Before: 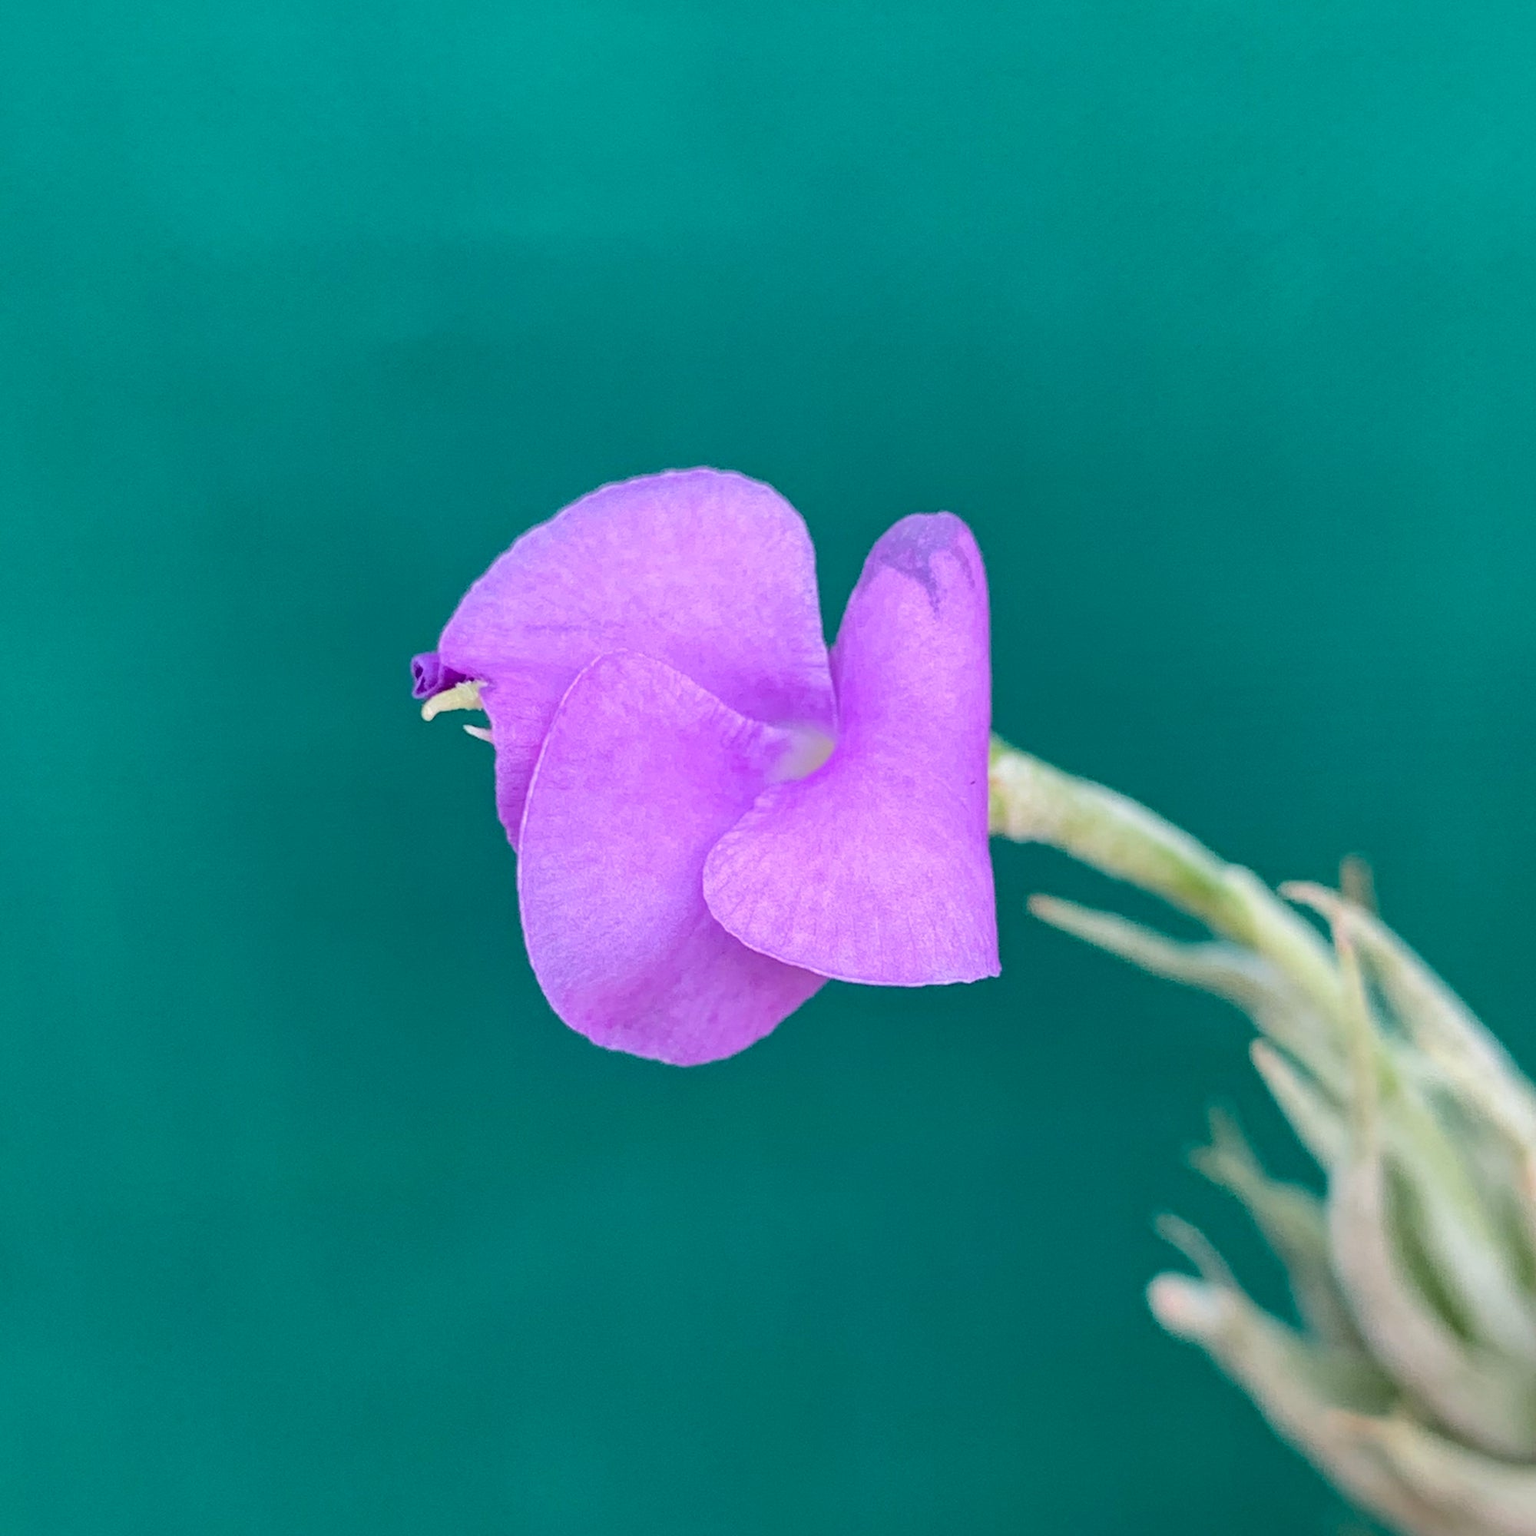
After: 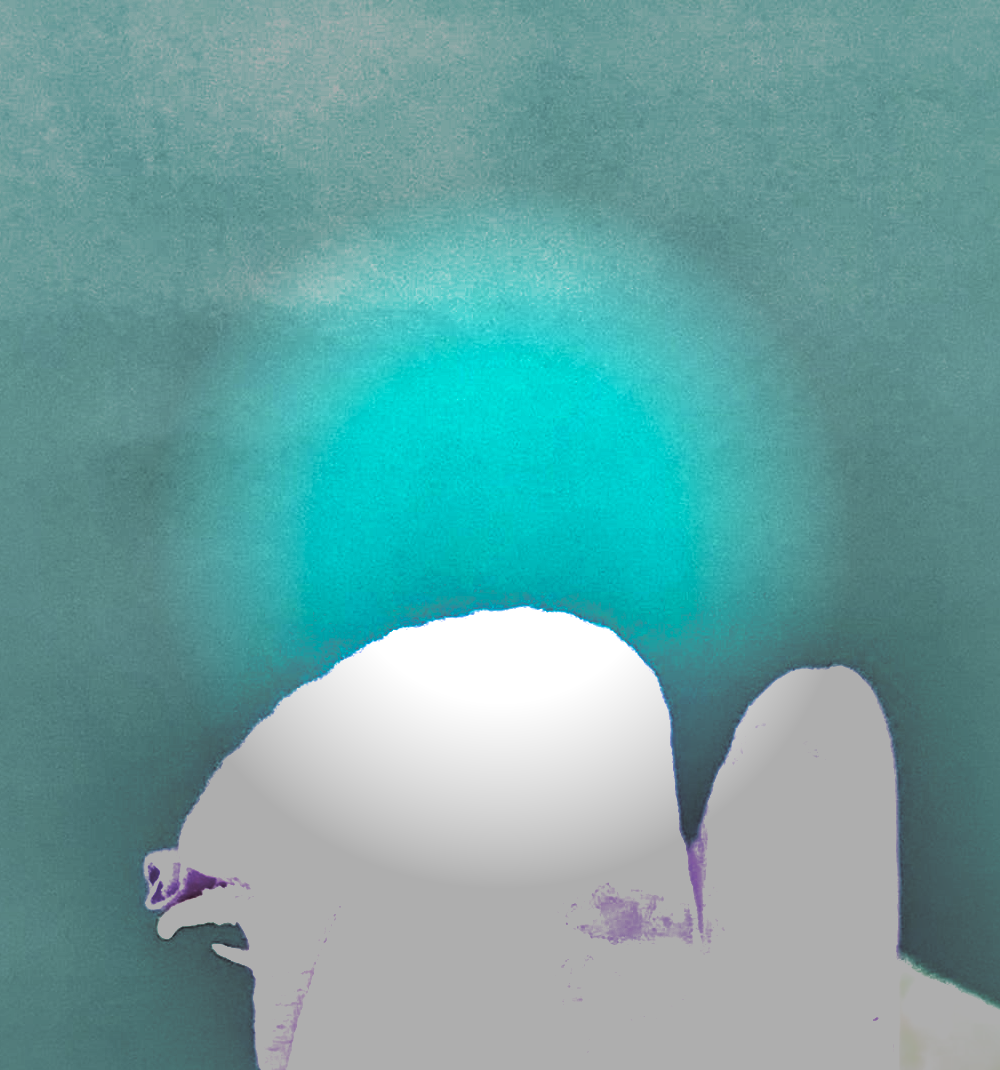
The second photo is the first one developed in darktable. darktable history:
shadows and highlights: radius 125.46, shadows 30.51, highlights -30.51, low approximation 0.01, soften with gaussian
local contrast: mode bilateral grid, contrast 44, coarseness 69, detail 214%, midtone range 0.2
crop: left 19.556%, right 30.401%, bottom 46.458%
base curve: curves: ch0 [(0, 0) (0.235, 0.266) (0.503, 0.496) (0.786, 0.72) (1, 1)]
exposure: black level correction 0.001, exposure 1.822 EV, compensate exposure bias true, compensate highlight preservation false
split-toning: shadows › hue 316.8°, shadows › saturation 0.47, highlights › hue 201.6°, highlights › saturation 0, balance -41.97, compress 28.01%
tone equalizer: on, module defaults
vignetting: fall-off start 31.28%, fall-off radius 34.64%, brightness -0.575
